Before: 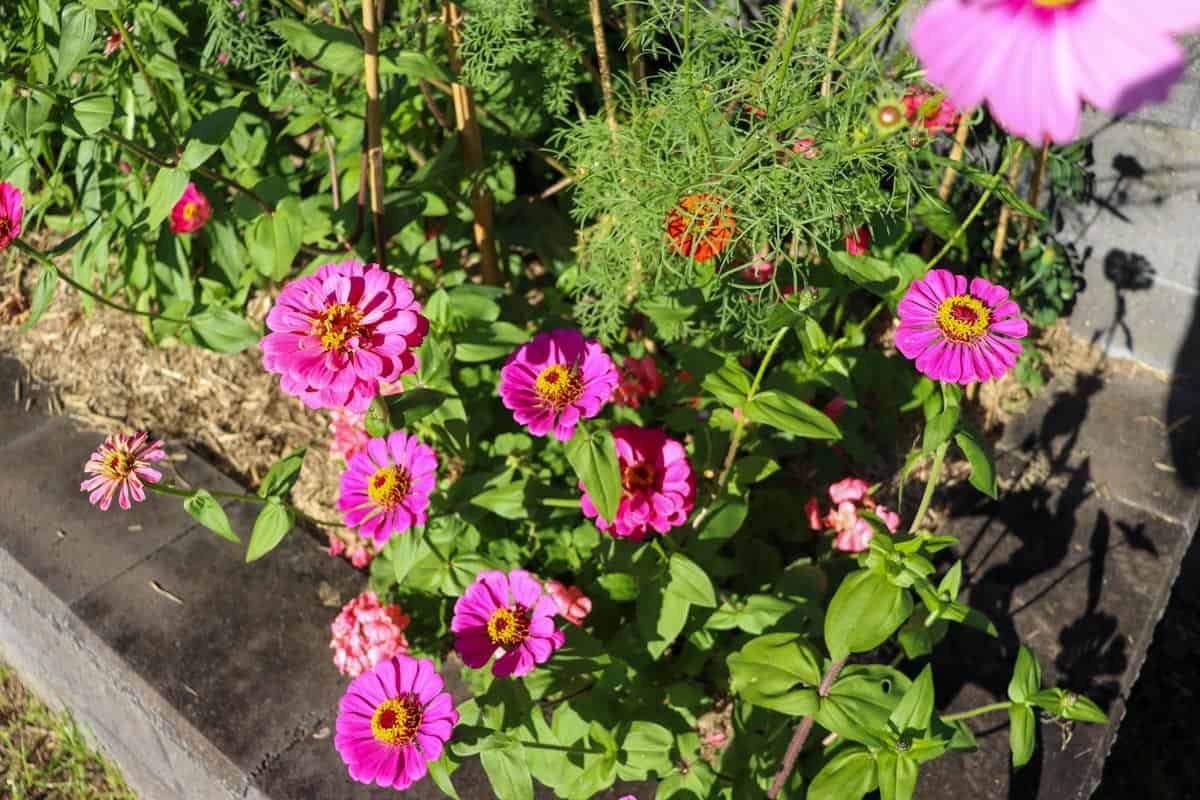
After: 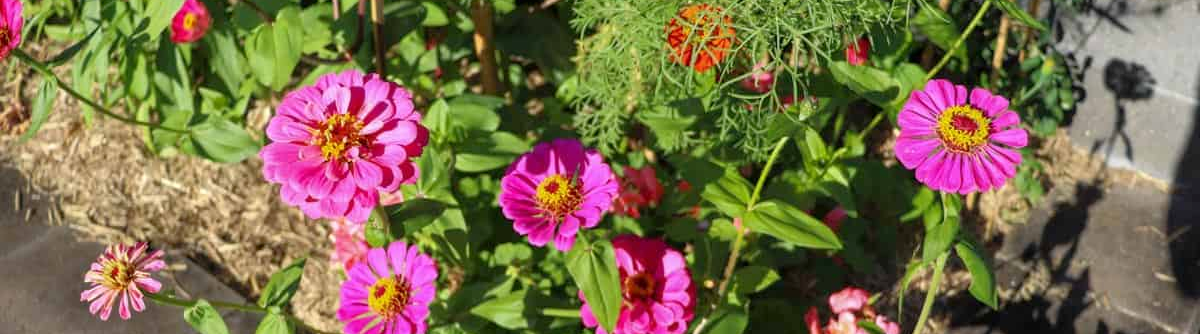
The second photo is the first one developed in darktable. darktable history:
crop and rotate: top 23.84%, bottom 34.294%
rgb curve: curves: ch0 [(0, 0) (0.053, 0.068) (0.122, 0.128) (1, 1)]
